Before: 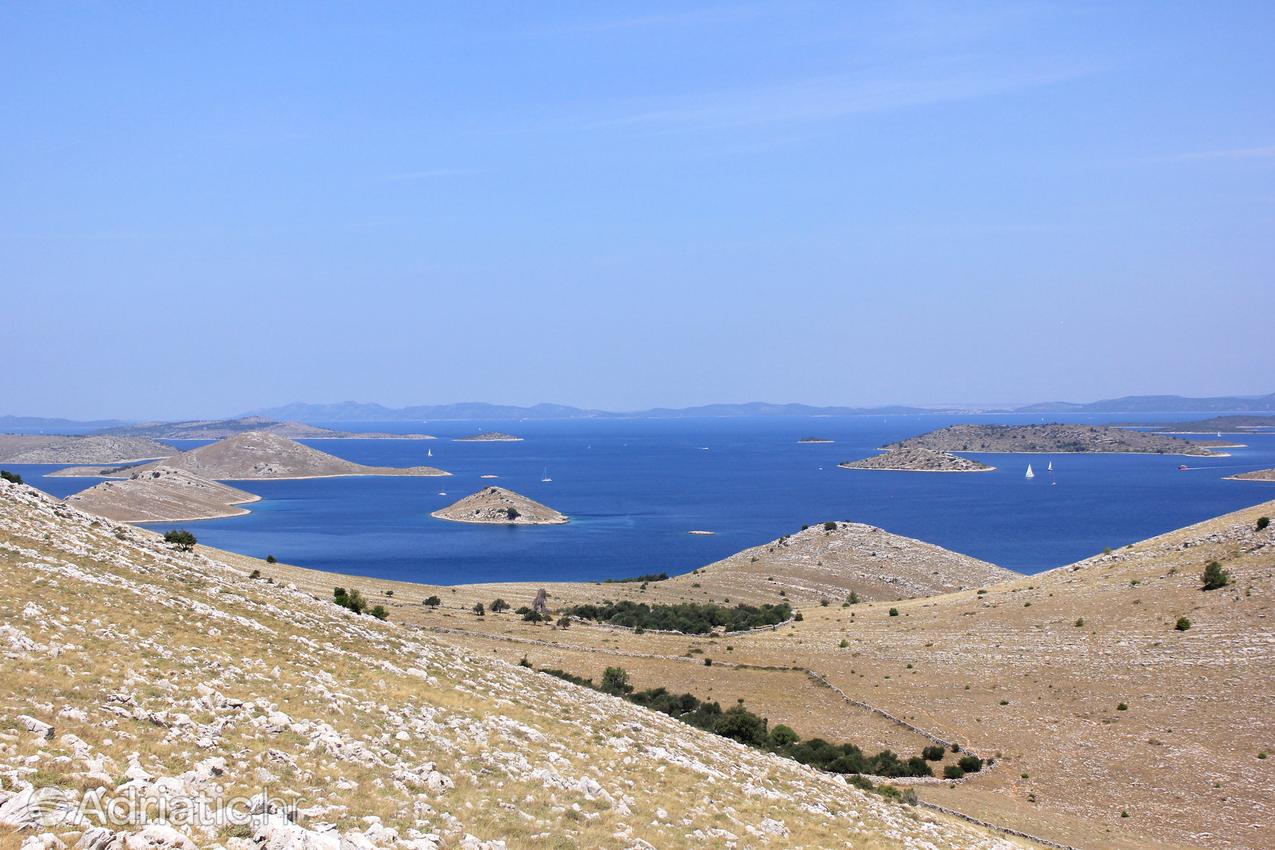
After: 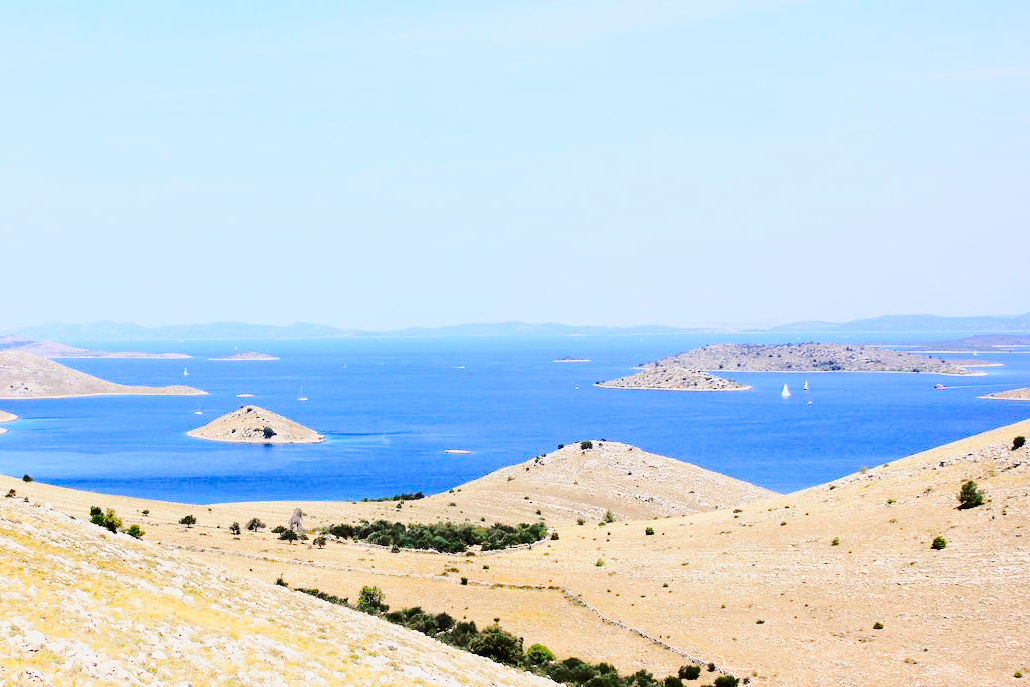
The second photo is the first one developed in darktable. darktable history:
base curve: curves: ch0 [(0, 0) (0.036, 0.037) (0.121, 0.228) (0.46, 0.76) (0.859, 0.983) (1, 1)], preserve colors none
tone curve: curves: ch0 [(0, 0.011) (0.104, 0.085) (0.236, 0.234) (0.398, 0.507) (0.498, 0.621) (0.65, 0.757) (0.835, 0.883) (1, 0.961)]; ch1 [(0, 0) (0.353, 0.344) (0.43, 0.401) (0.479, 0.476) (0.502, 0.502) (0.54, 0.542) (0.602, 0.613) (0.638, 0.668) (0.693, 0.727) (1, 1)]; ch2 [(0, 0) (0.34, 0.314) (0.434, 0.43) (0.5, 0.506) (0.521, 0.54) (0.54, 0.56) (0.595, 0.613) (0.644, 0.729) (1, 1)], color space Lab, independent channels, preserve colors none
crop: left 19.159%, top 9.58%, bottom 9.58%
exposure: black level correction 0.004, exposure 0.014 EV, compensate highlight preservation false
